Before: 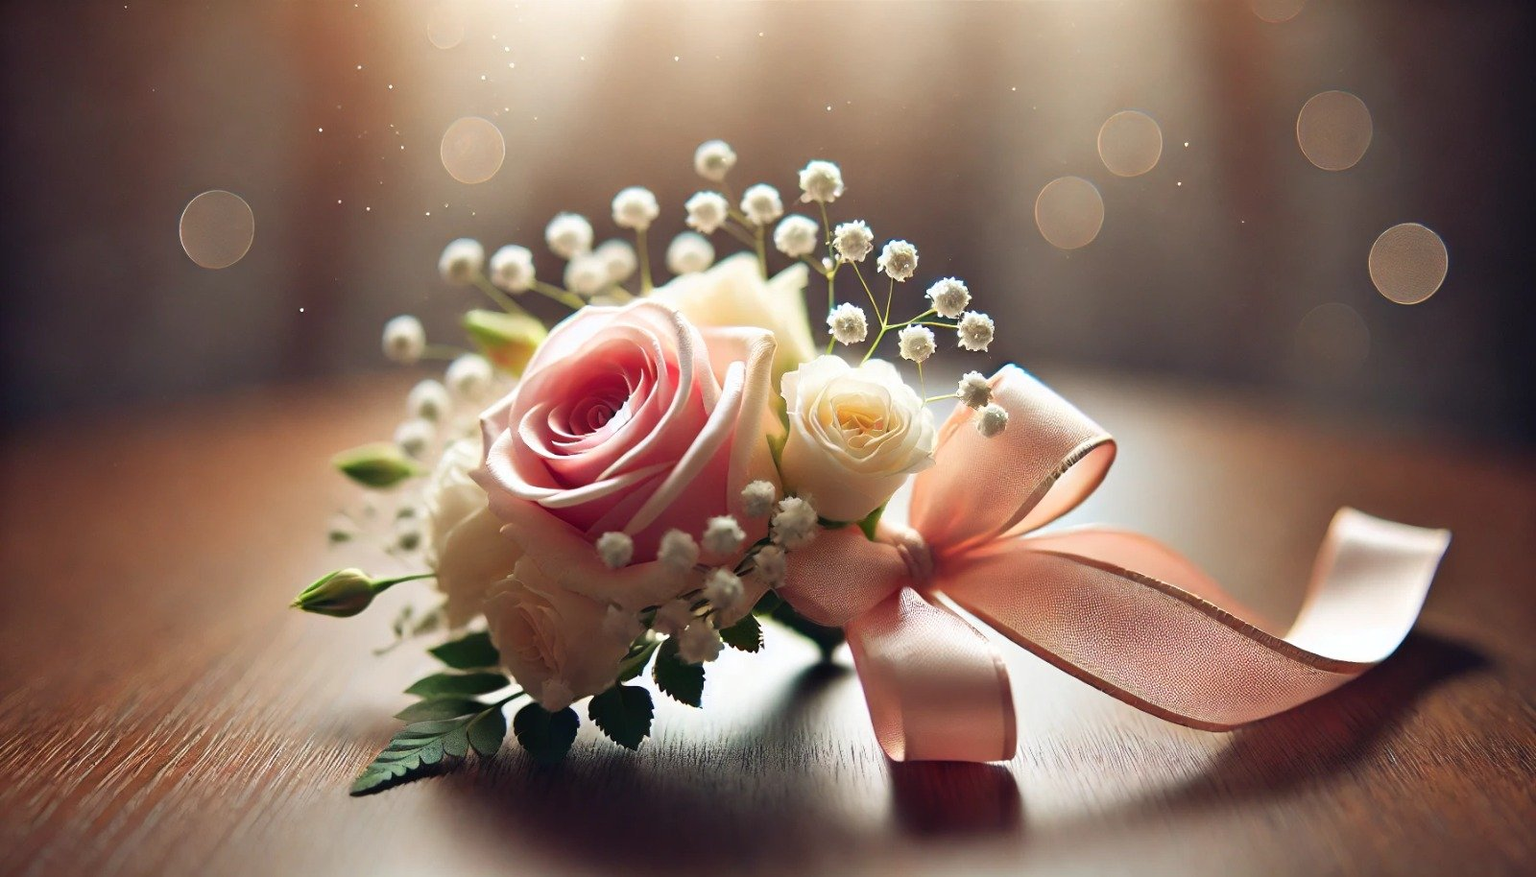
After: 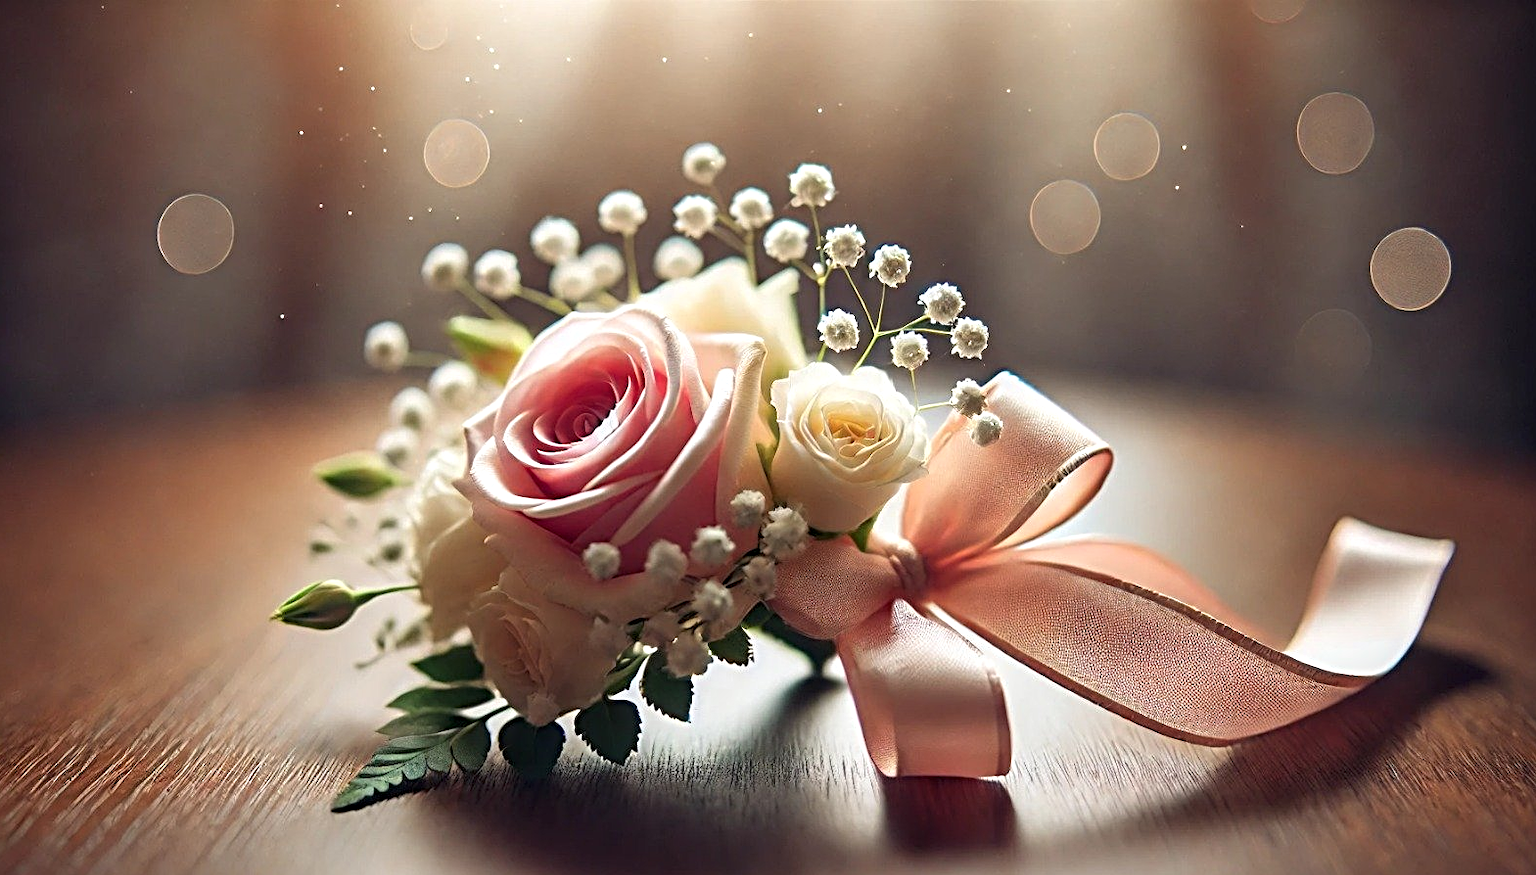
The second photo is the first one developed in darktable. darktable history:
crop: left 1.652%, right 0.269%, bottom 2.092%
local contrast: on, module defaults
sharpen: radius 3.985
tone equalizer: on, module defaults
